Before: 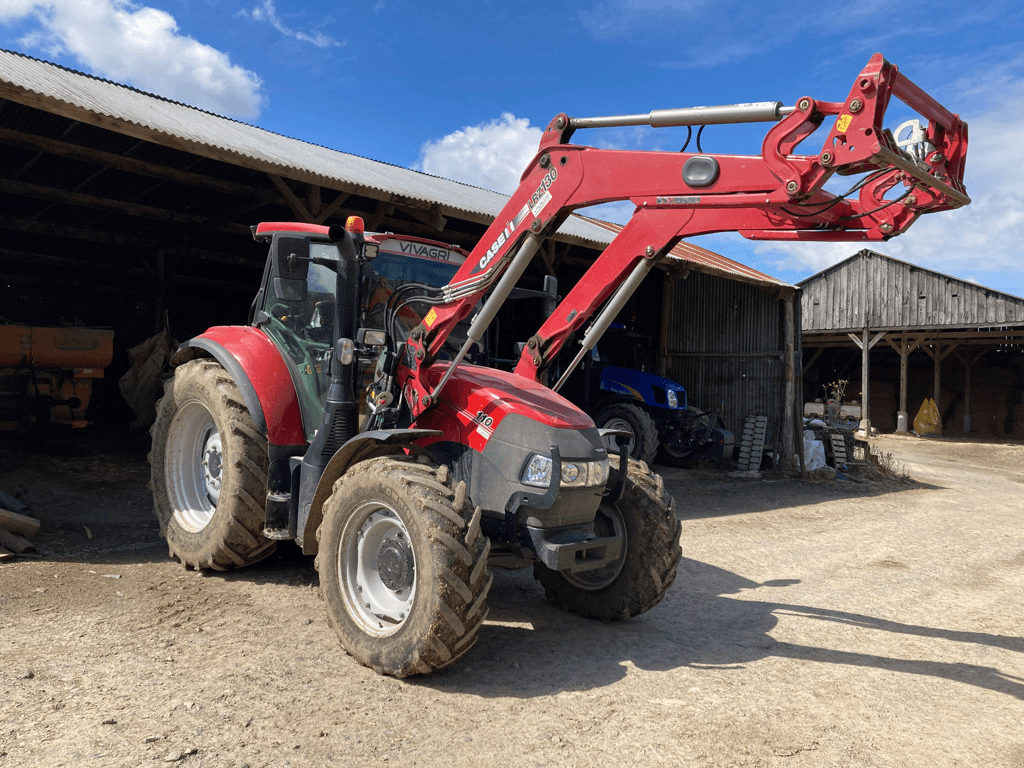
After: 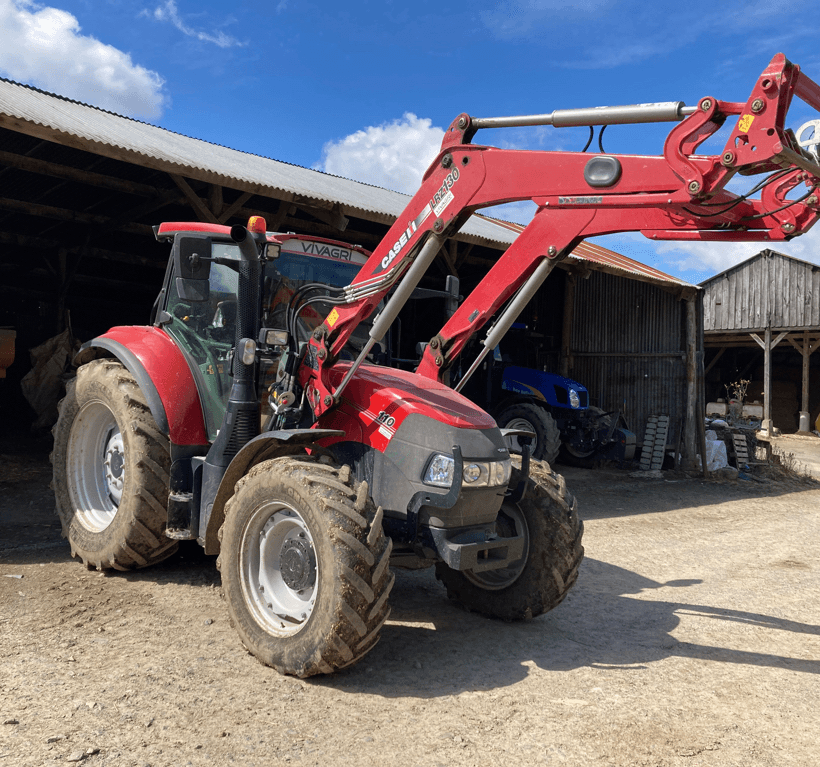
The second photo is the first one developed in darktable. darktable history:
crop and rotate: left 9.584%, right 10.258%
